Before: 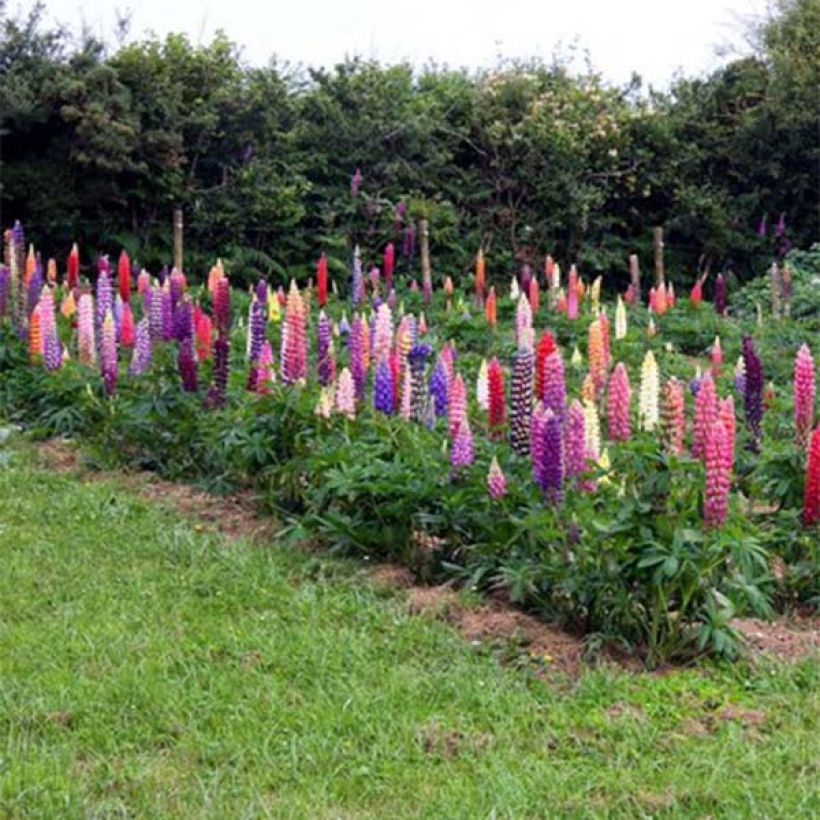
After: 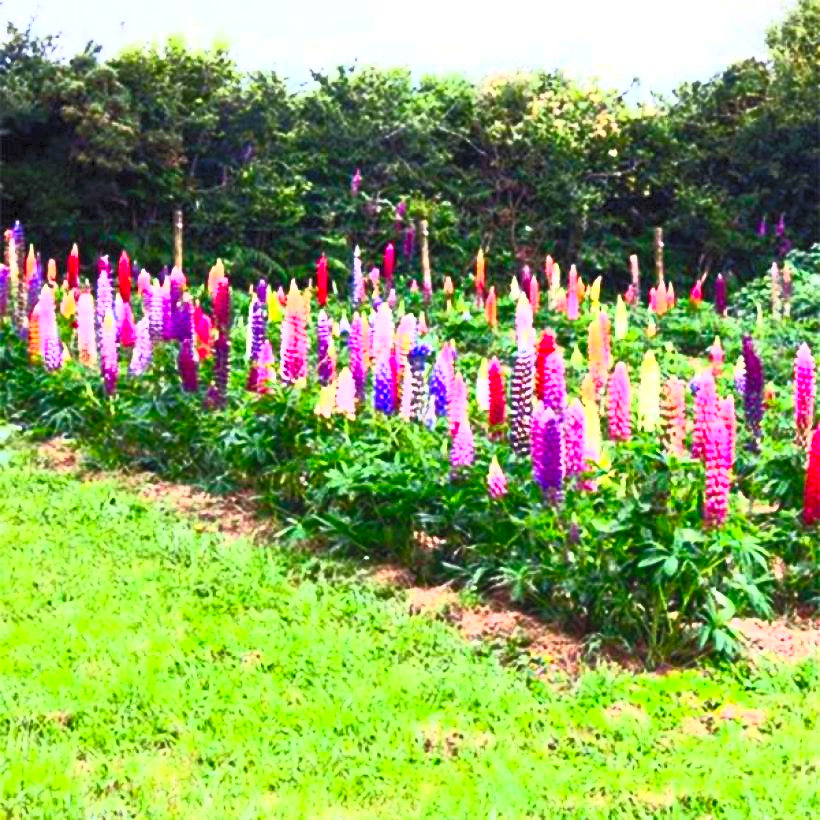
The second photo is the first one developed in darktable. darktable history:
contrast brightness saturation: contrast 0.98, brightness 0.985, saturation 0.984
